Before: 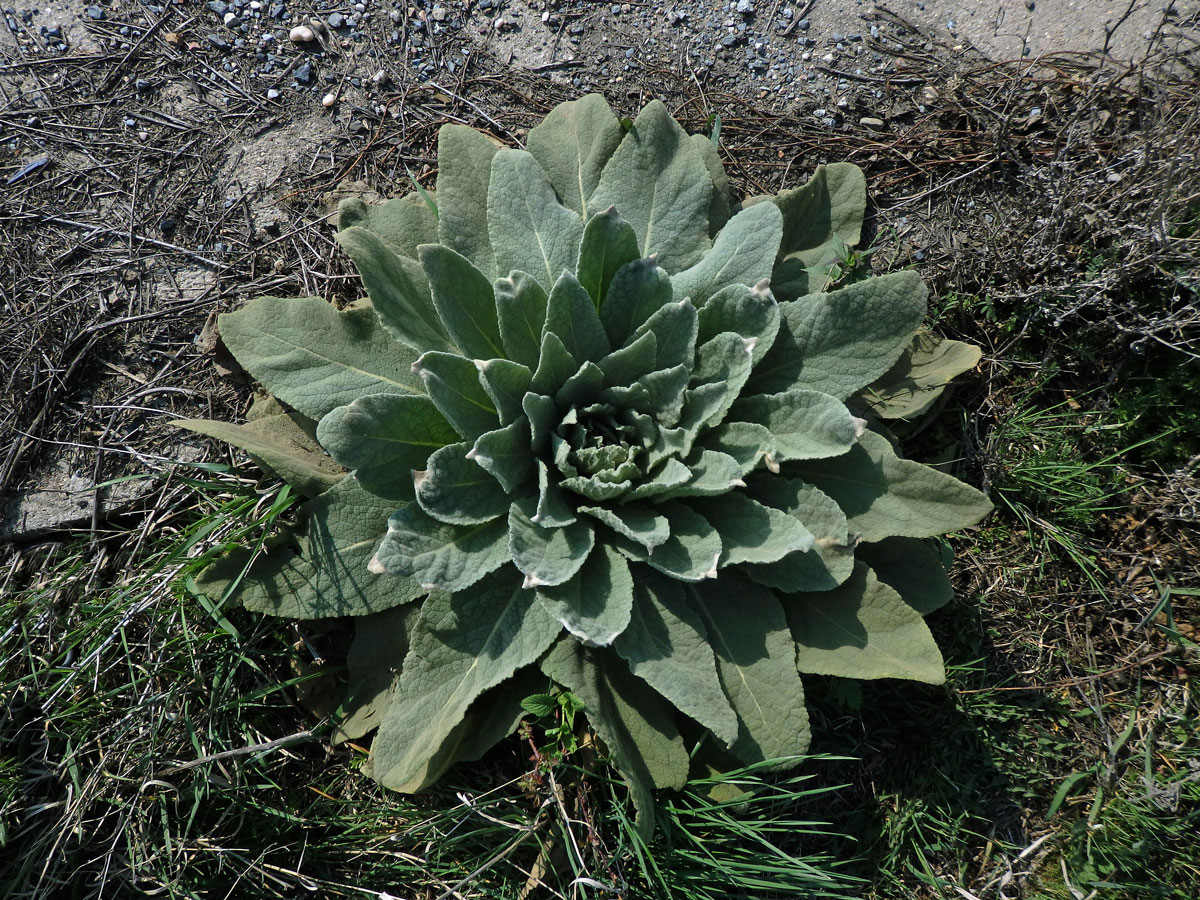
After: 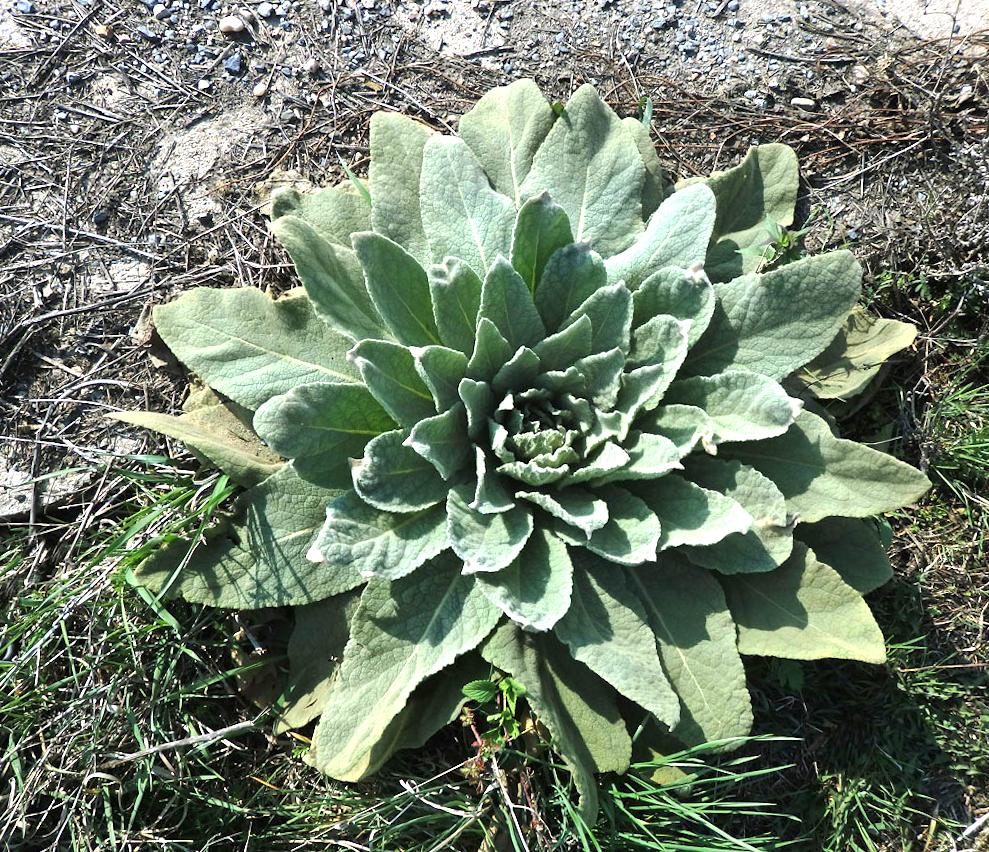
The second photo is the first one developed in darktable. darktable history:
crop and rotate: angle 1°, left 4.281%, top 0.642%, right 11.383%, bottom 2.486%
exposure: black level correction 0, exposure 1.388 EV, compensate exposure bias true, compensate highlight preservation false
